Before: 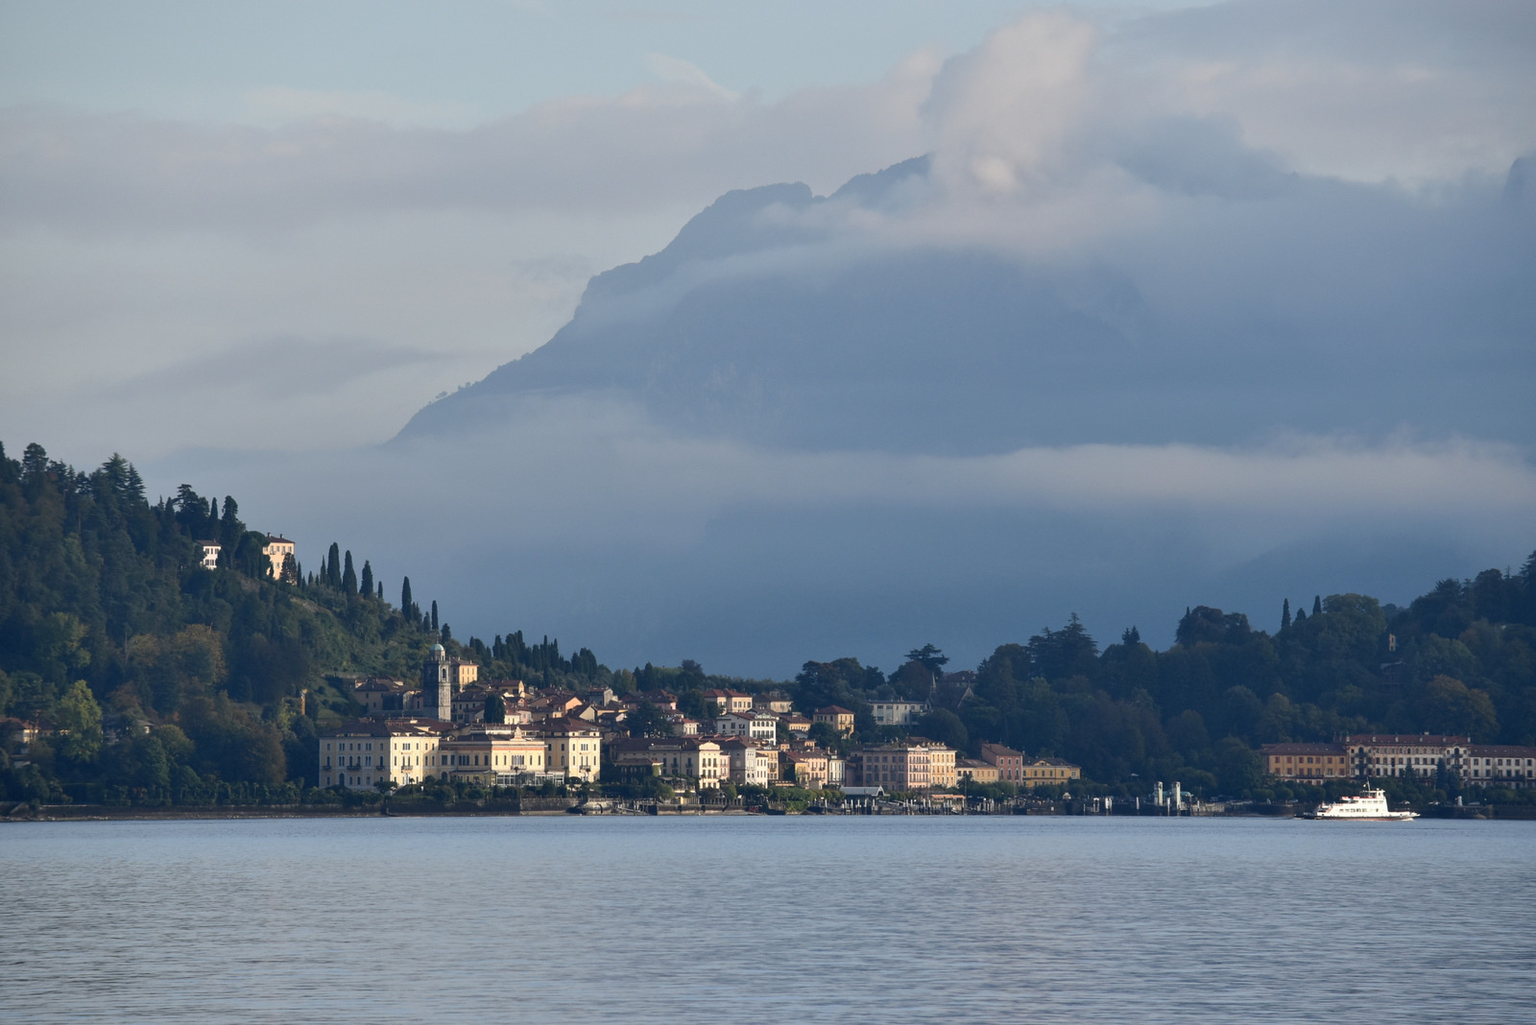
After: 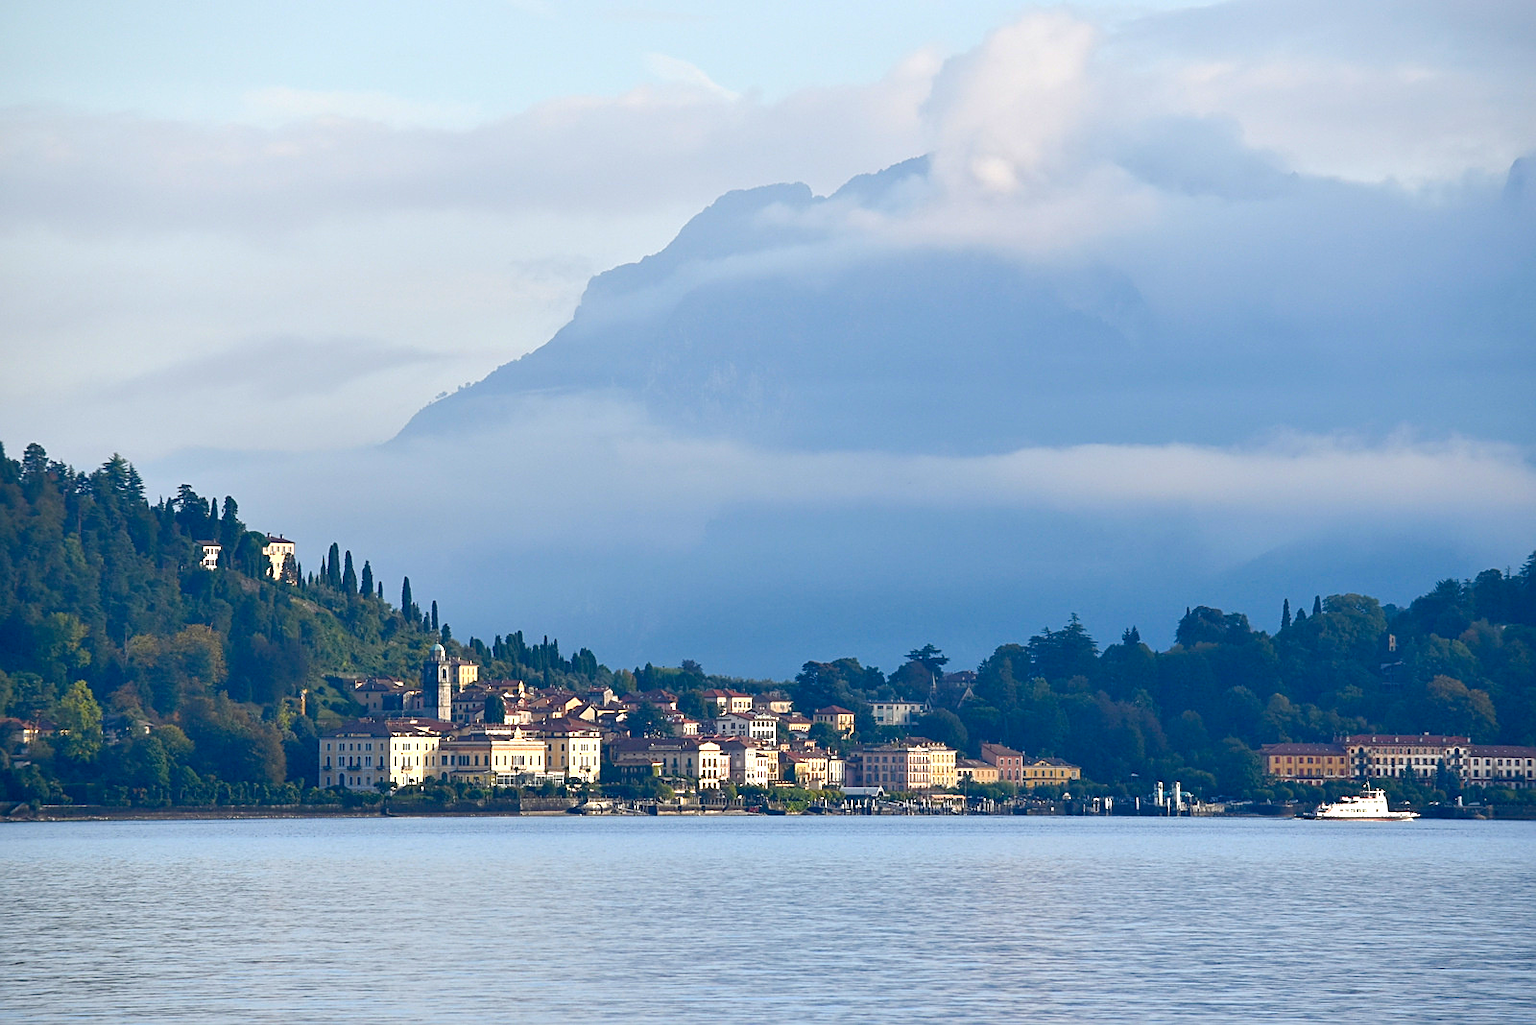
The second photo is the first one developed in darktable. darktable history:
color balance rgb: perceptual saturation grading › global saturation 34.584%, perceptual saturation grading › highlights -25.229%, perceptual saturation grading › shadows 49.51%, global vibrance 20%
sharpen: on, module defaults
exposure: black level correction 0, exposure 0.699 EV, compensate highlight preservation false
